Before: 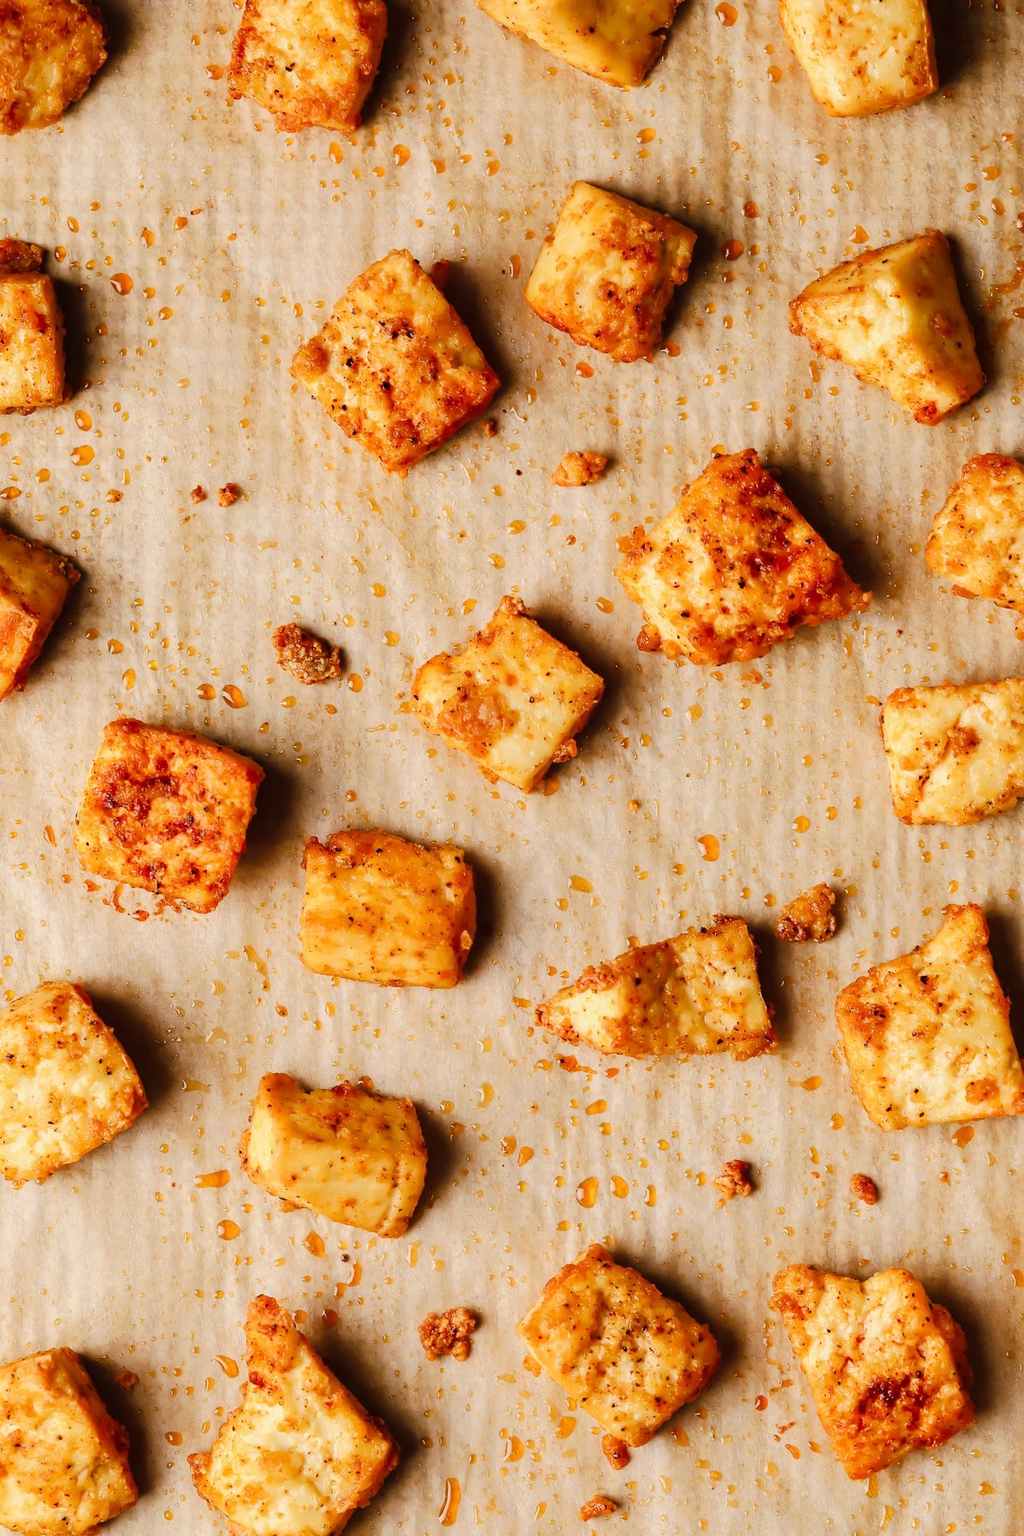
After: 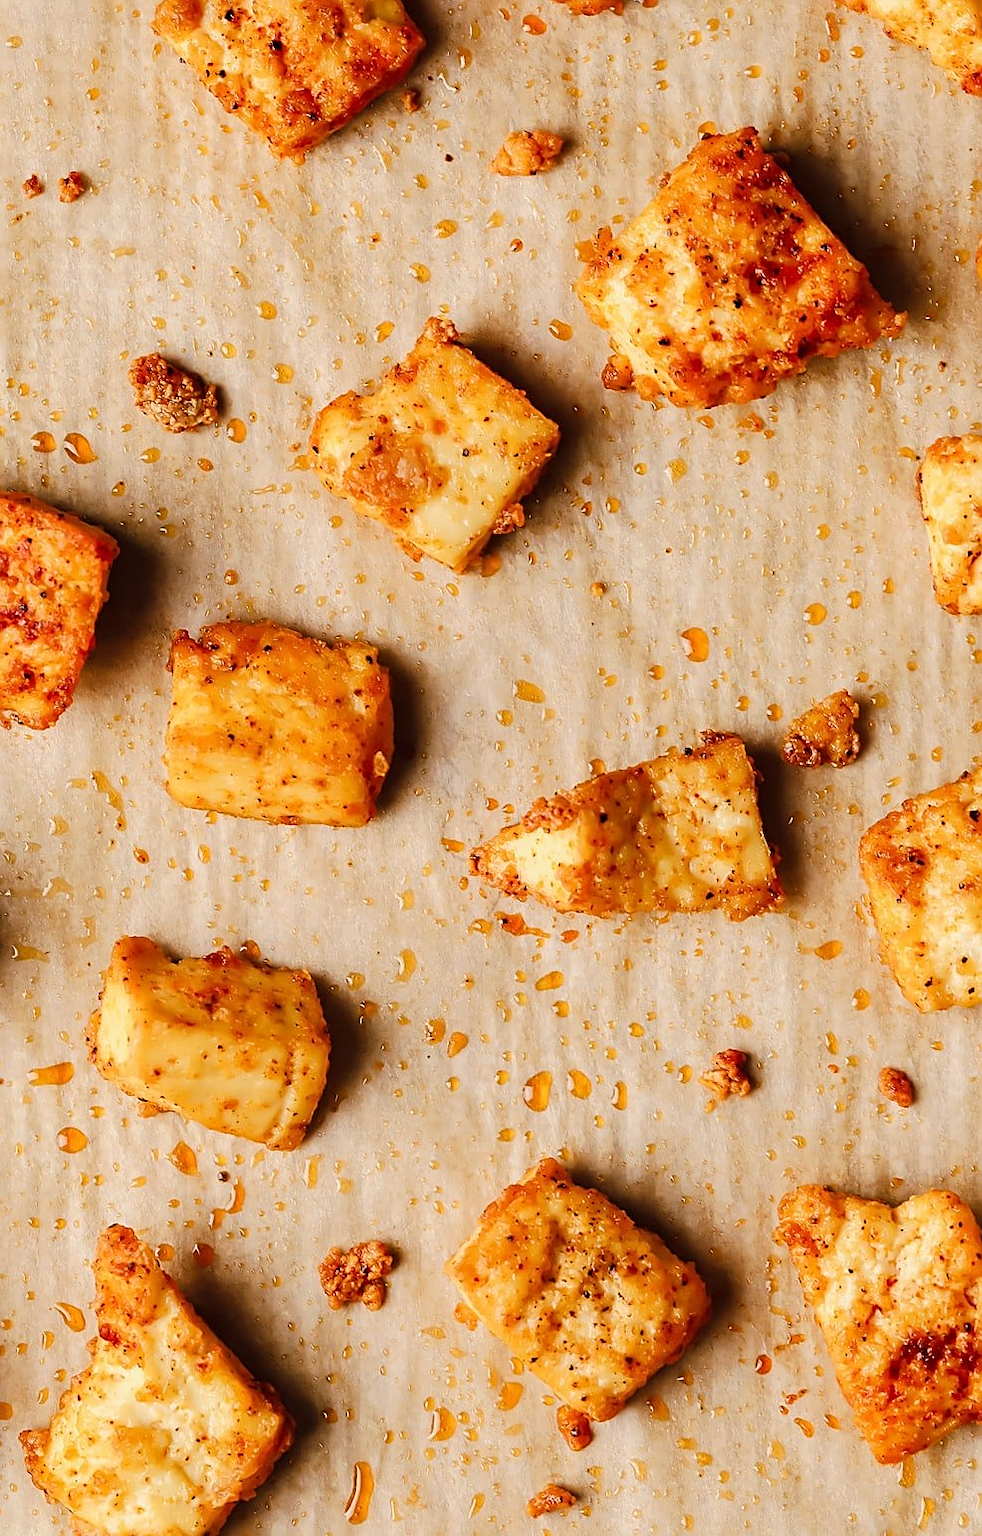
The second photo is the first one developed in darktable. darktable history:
crop: left 16.871%, top 22.857%, right 9.116%
sharpen: on, module defaults
